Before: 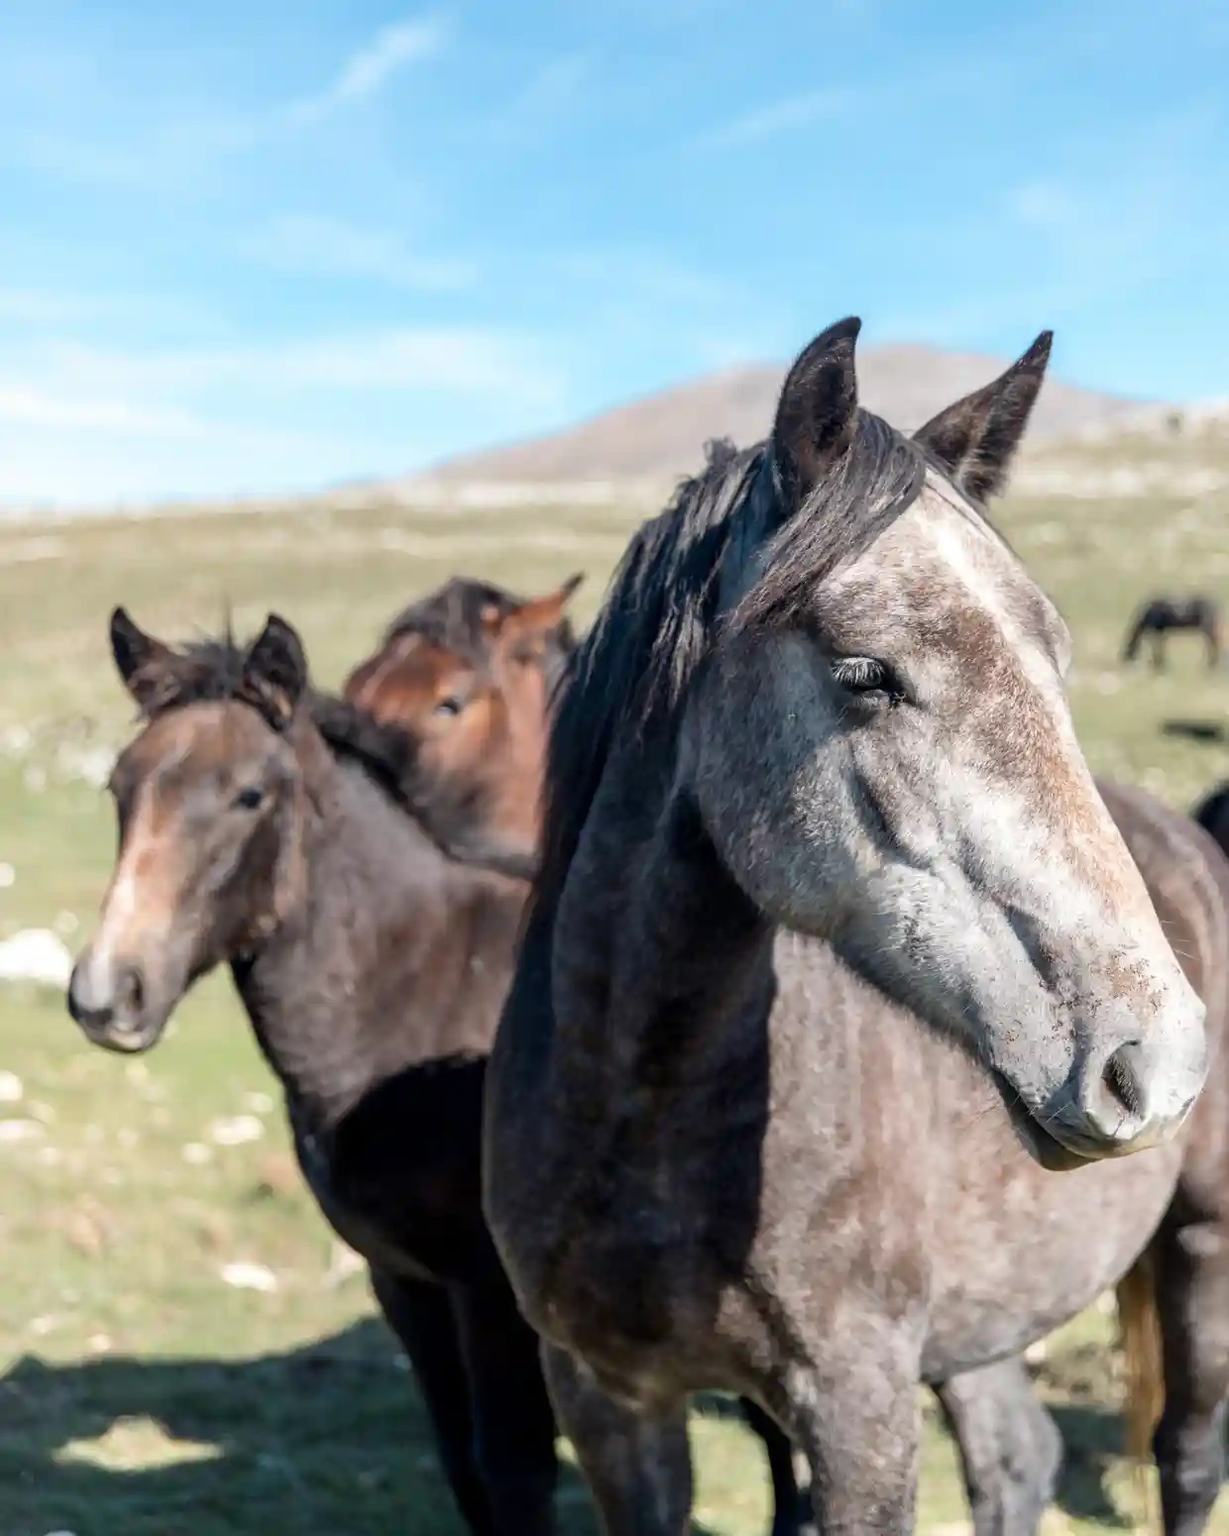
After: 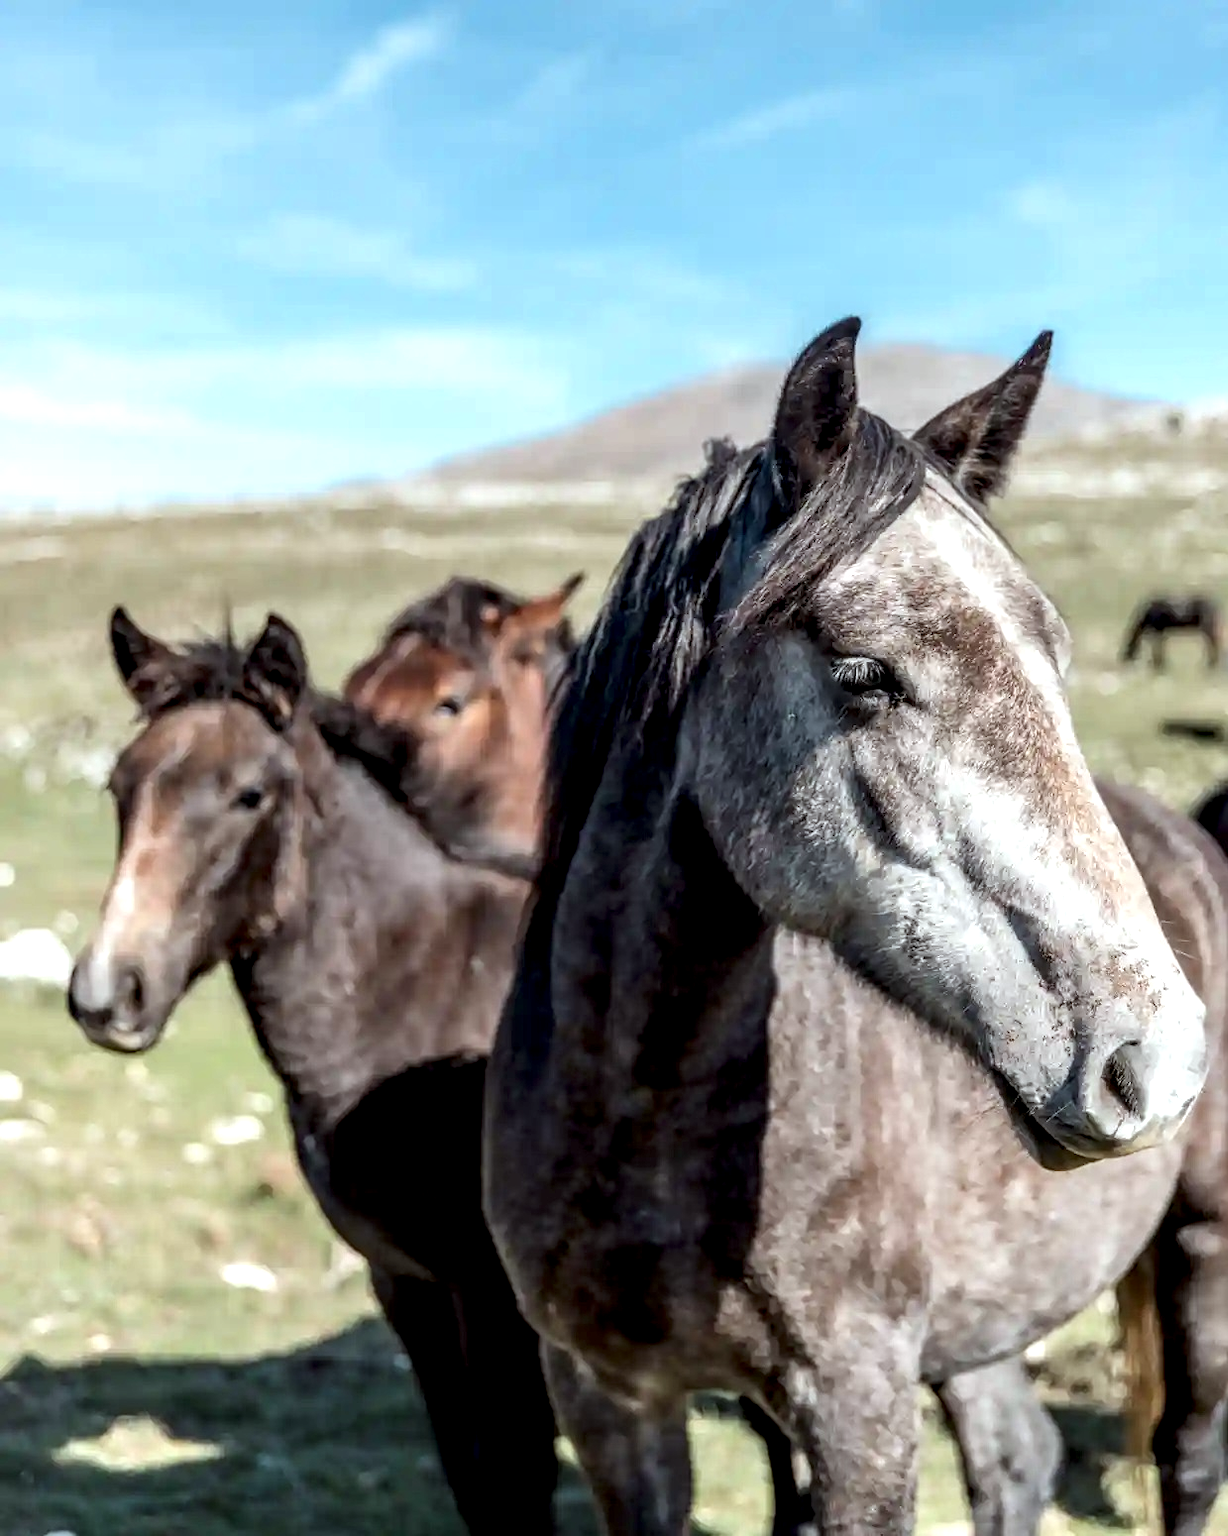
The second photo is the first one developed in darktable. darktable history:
local contrast: highlights 60%, shadows 61%, detail 160%
color correction: highlights a* -2.82, highlights b* -2.12, shadows a* 2.32, shadows b* 2.93
